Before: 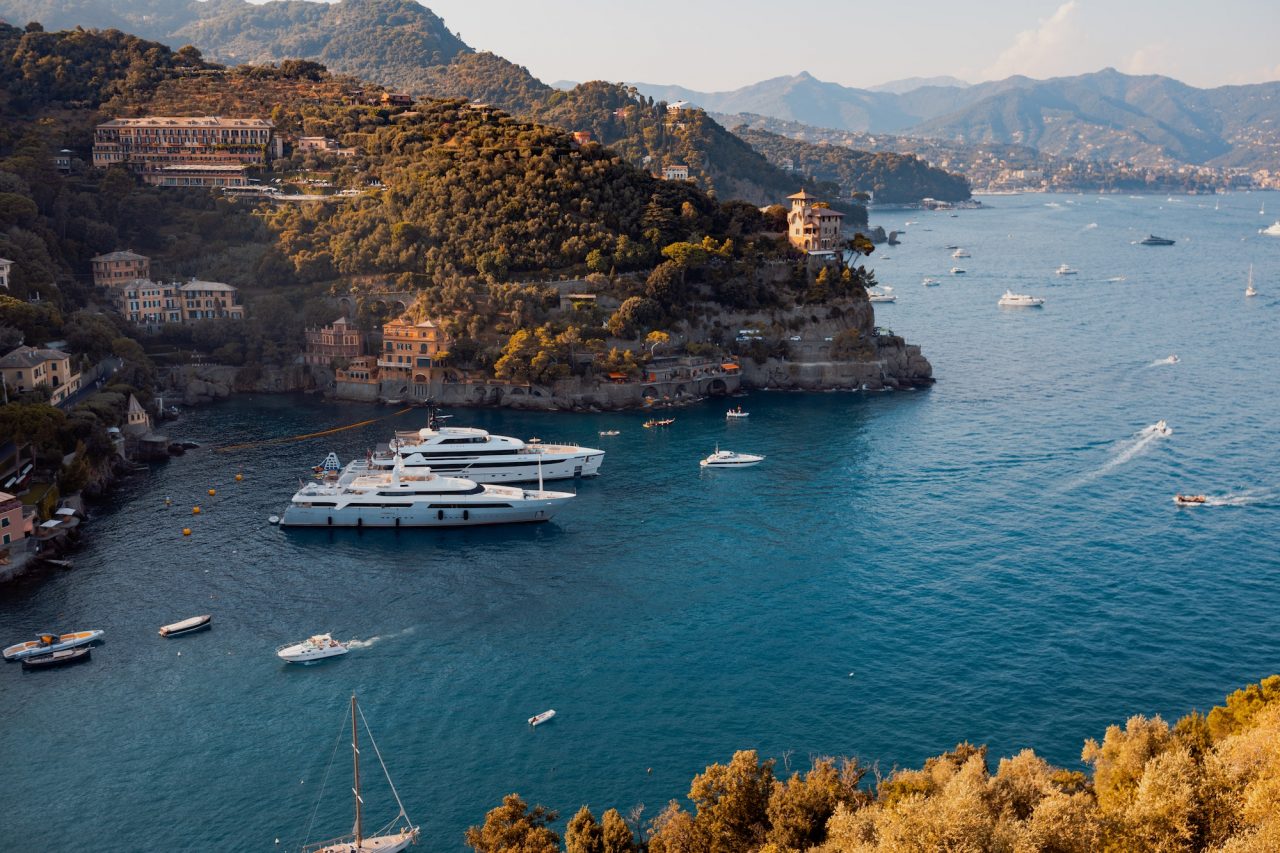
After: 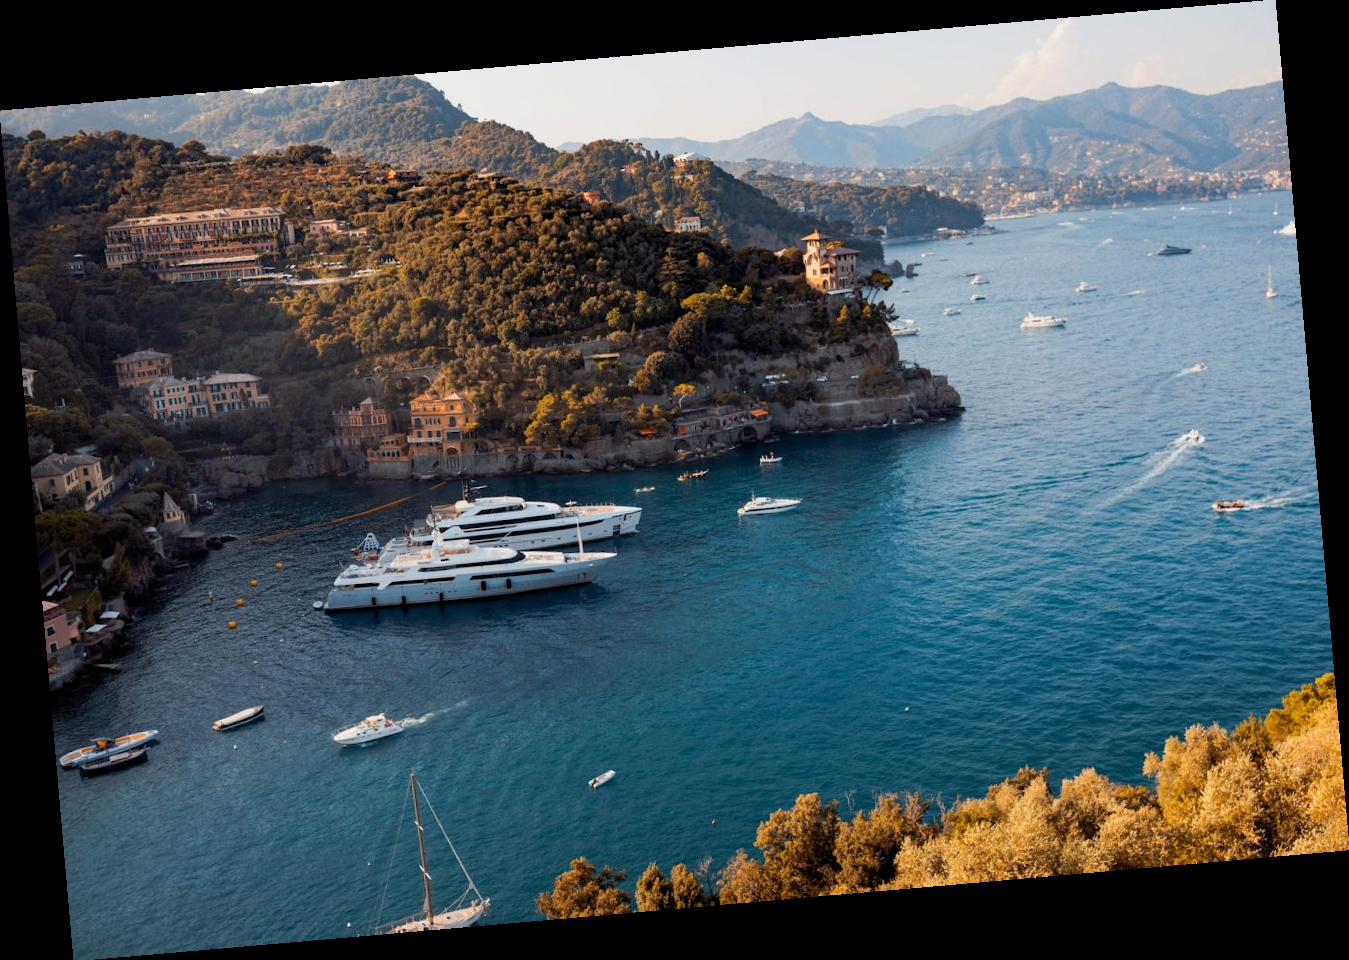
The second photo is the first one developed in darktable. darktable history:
rotate and perspective: rotation -4.98°, automatic cropping off
levels: levels [0.016, 0.484, 0.953]
